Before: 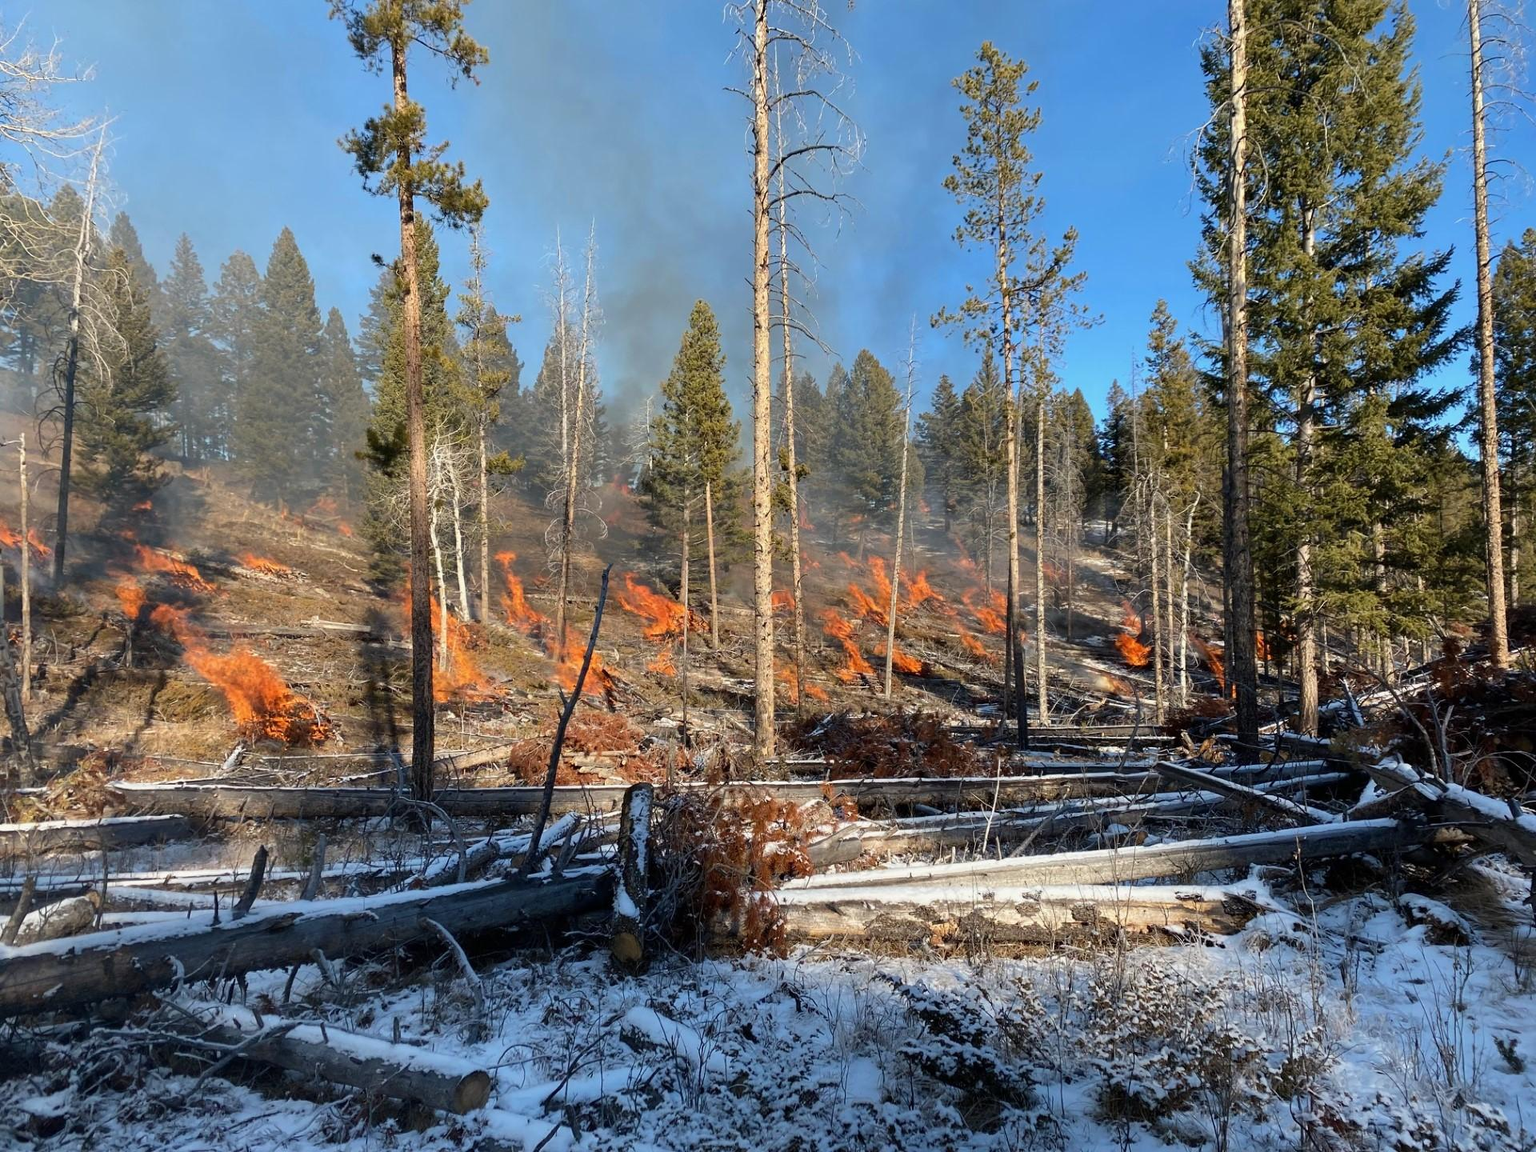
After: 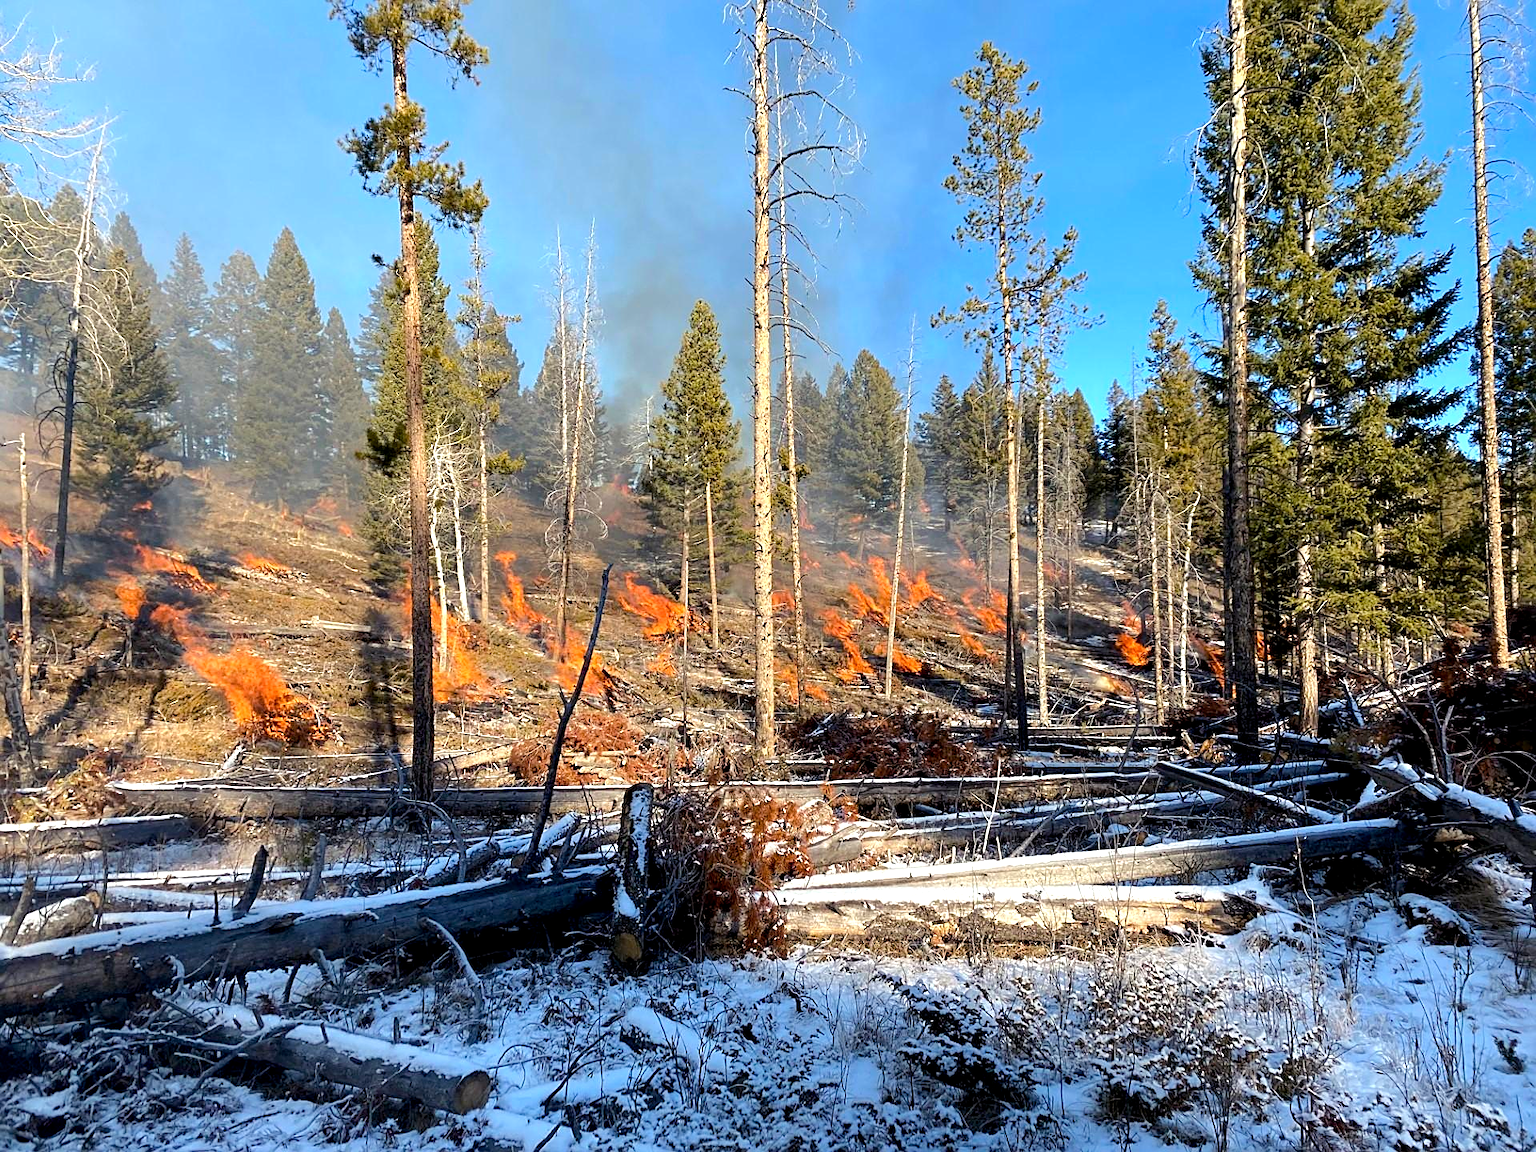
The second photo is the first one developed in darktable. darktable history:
exposure: black level correction 0.005, exposure 0.287 EV, compensate exposure bias true, compensate highlight preservation false
sharpen: on, module defaults
color balance rgb: shadows lift › chroma 2.908%, shadows lift › hue 278.56°, power › hue 172.32°, perceptual saturation grading › global saturation -0.151%, perceptual brilliance grading › mid-tones 9.171%, perceptual brilliance grading › shadows 14.521%, global vibrance 25.018%, contrast 9.509%
